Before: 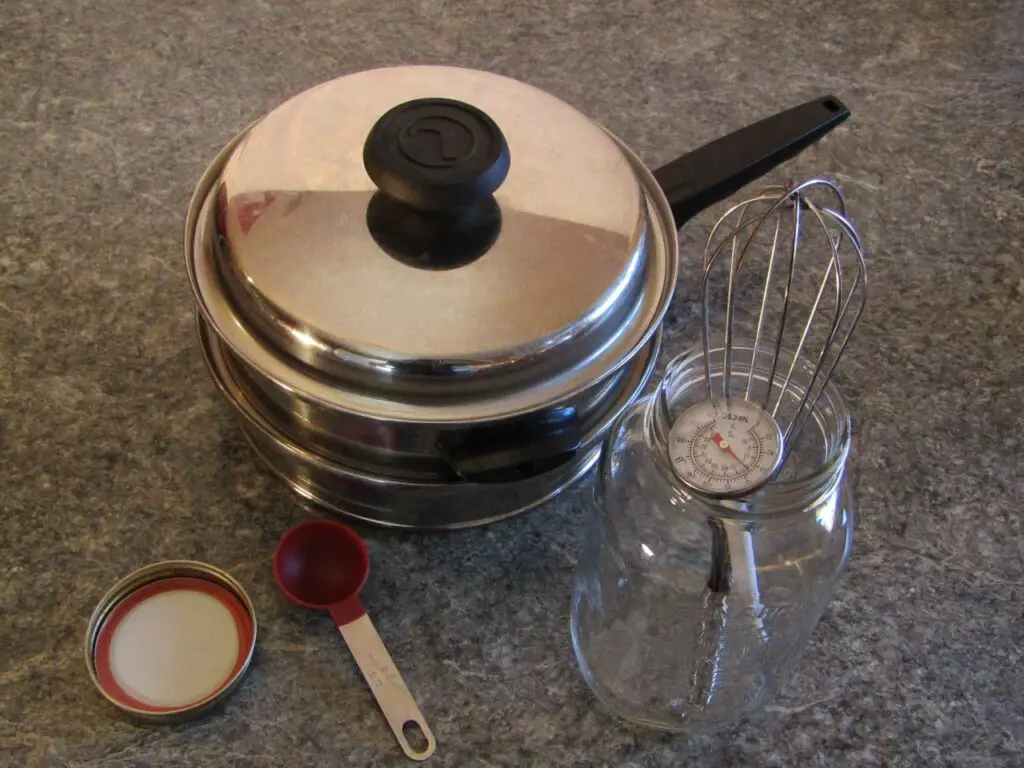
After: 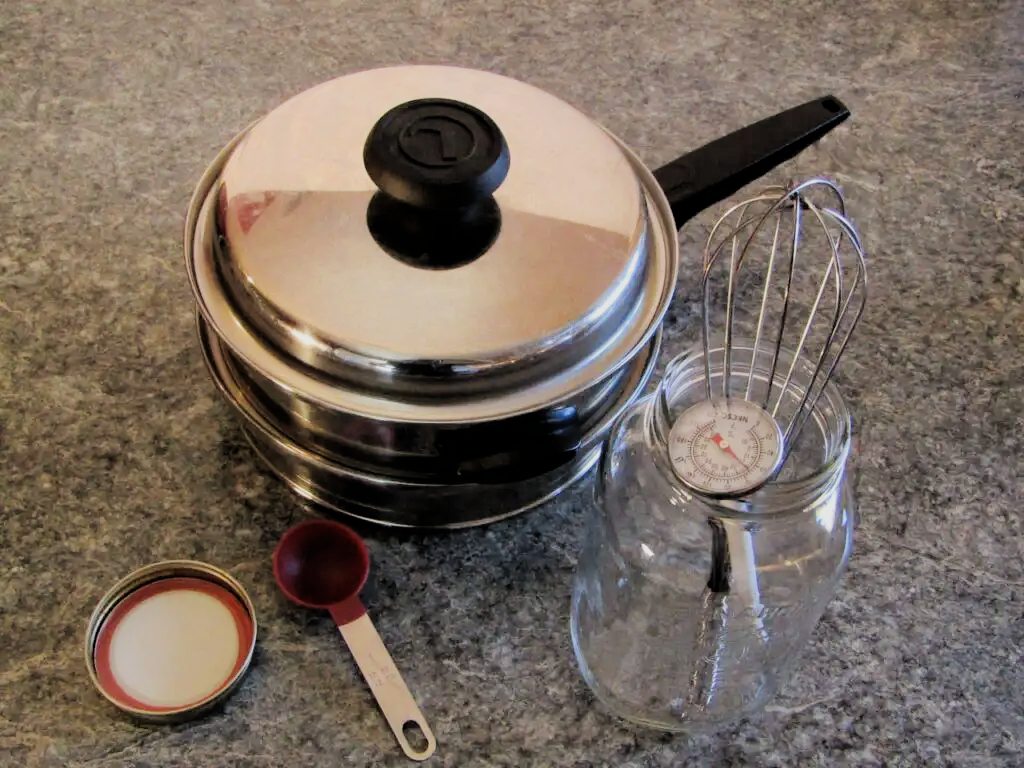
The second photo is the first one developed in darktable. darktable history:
exposure: black level correction 0, exposure 0.691 EV, compensate exposure bias true, compensate highlight preservation false
filmic rgb: black relative exposure -4.19 EV, white relative exposure 5.12 EV, threshold 3.01 EV, hardness 2.16, contrast 1.164, enable highlight reconstruction true
